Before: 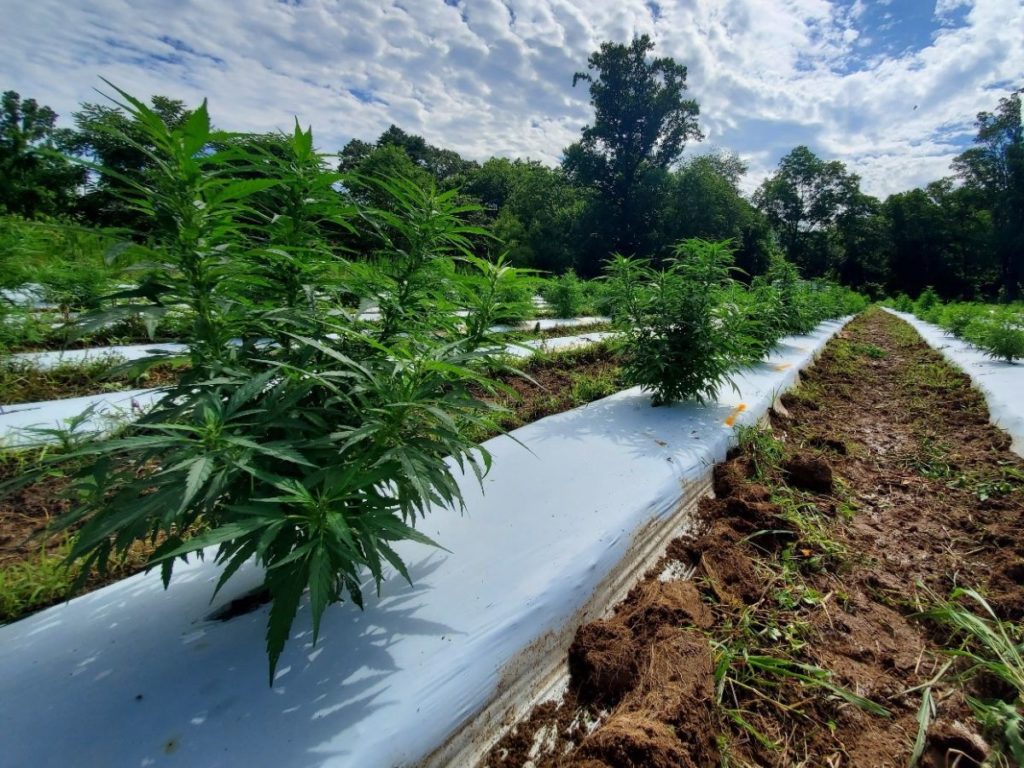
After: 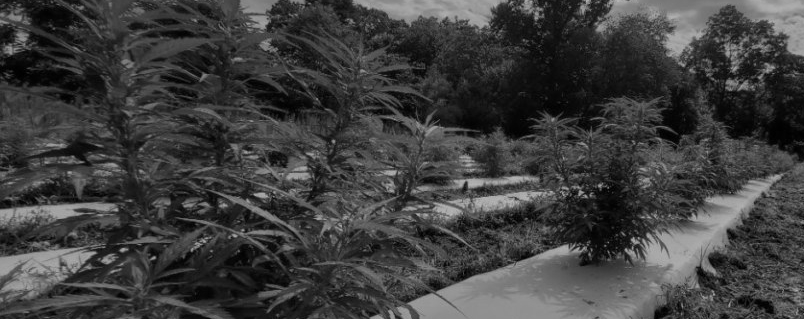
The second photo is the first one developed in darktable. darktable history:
monochrome: a 79.32, b 81.83, size 1.1
crop: left 7.036%, top 18.398%, right 14.379%, bottom 40.043%
